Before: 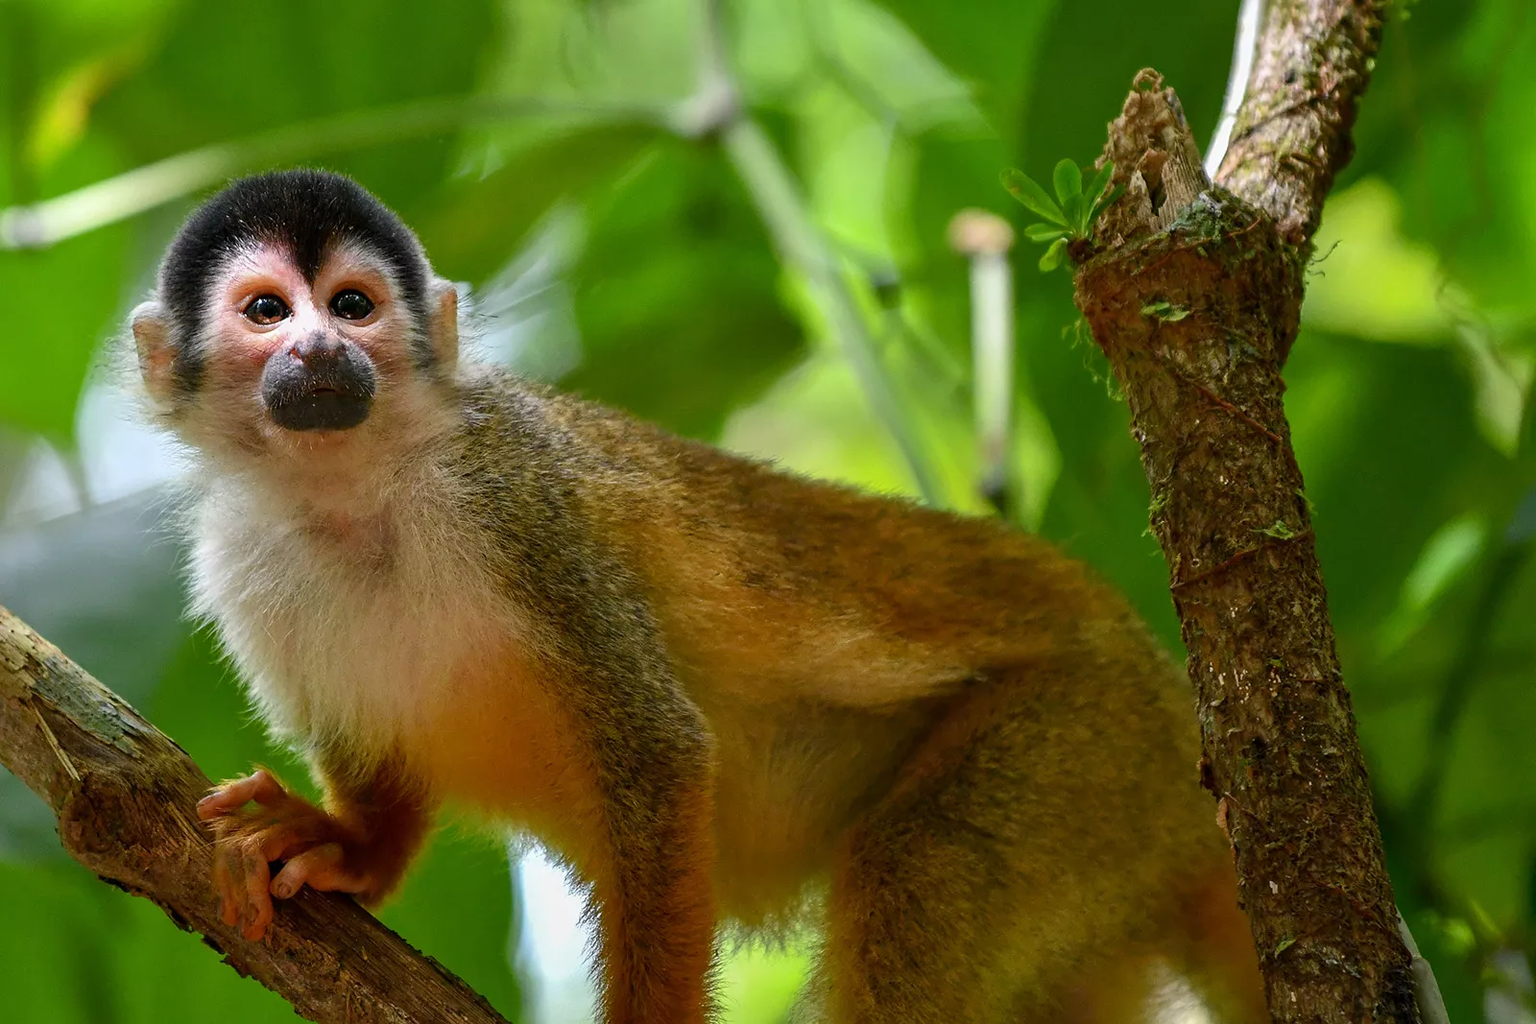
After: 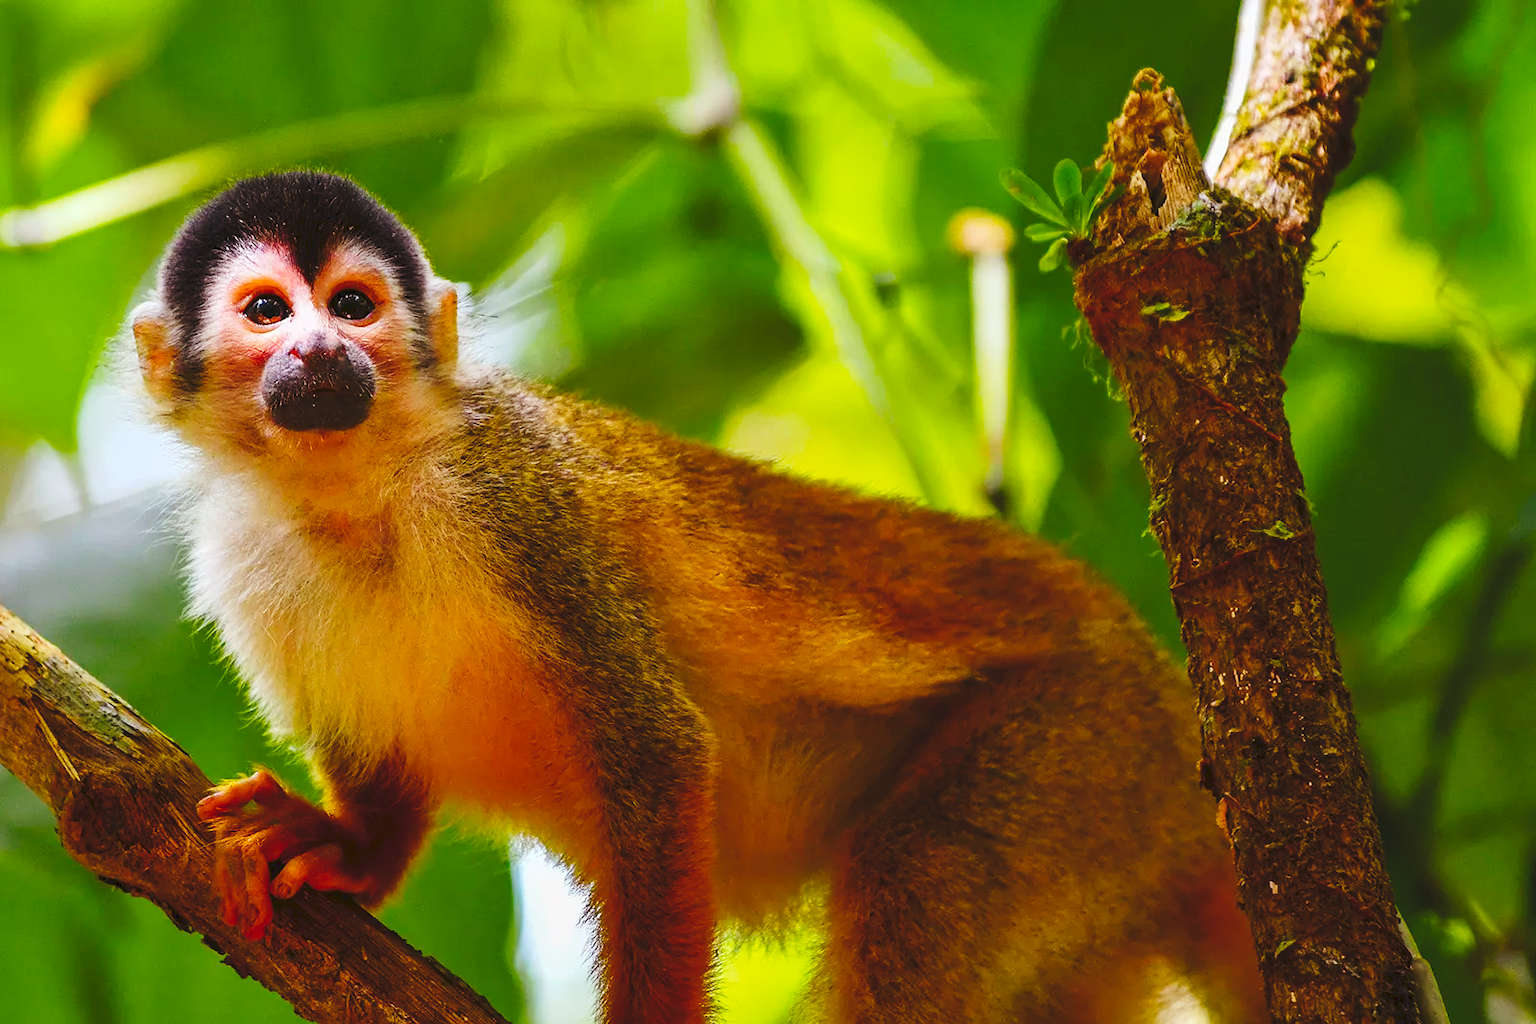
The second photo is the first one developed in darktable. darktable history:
rgb levels: mode RGB, independent channels, levels [[0, 0.474, 1], [0, 0.5, 1], [0, 0.5, 1]]
tone curve: curves: ch0 [(0, 0) (0.003, 0.077) (0.011, 0.079) (0.025, 0.085) (0.044, 0.095) (0.069, 0.109) (0.1, 0.124) (0.136, 0.142) (0.177, 0.169) (0.224, 0.207) (0.277, 0.267) (0.335, 0.347) (0.399, 0.442) (0.468, 0.54) (0.543, 0.635) (0.623, 0.726) (0.709, 0.813) (0.801, 0.882) (0.898, 0.934) (1, 1)], preserve colors none
color balance rgb: linear chroma grading › global chroma 15%, perceptual saturation grading › global saturation 30%
